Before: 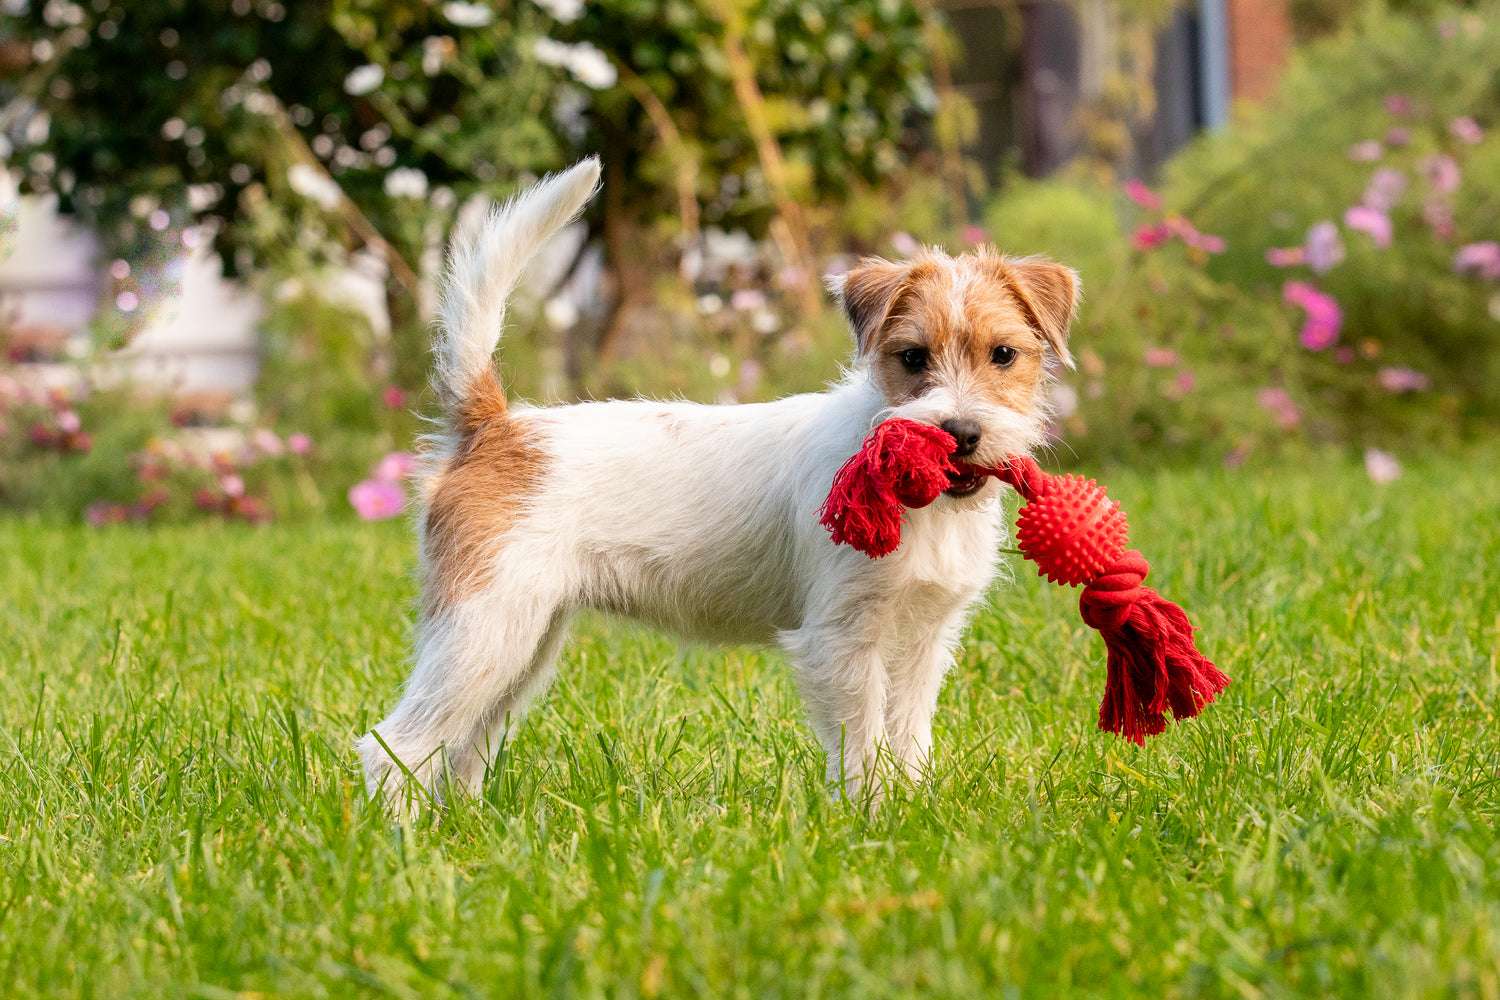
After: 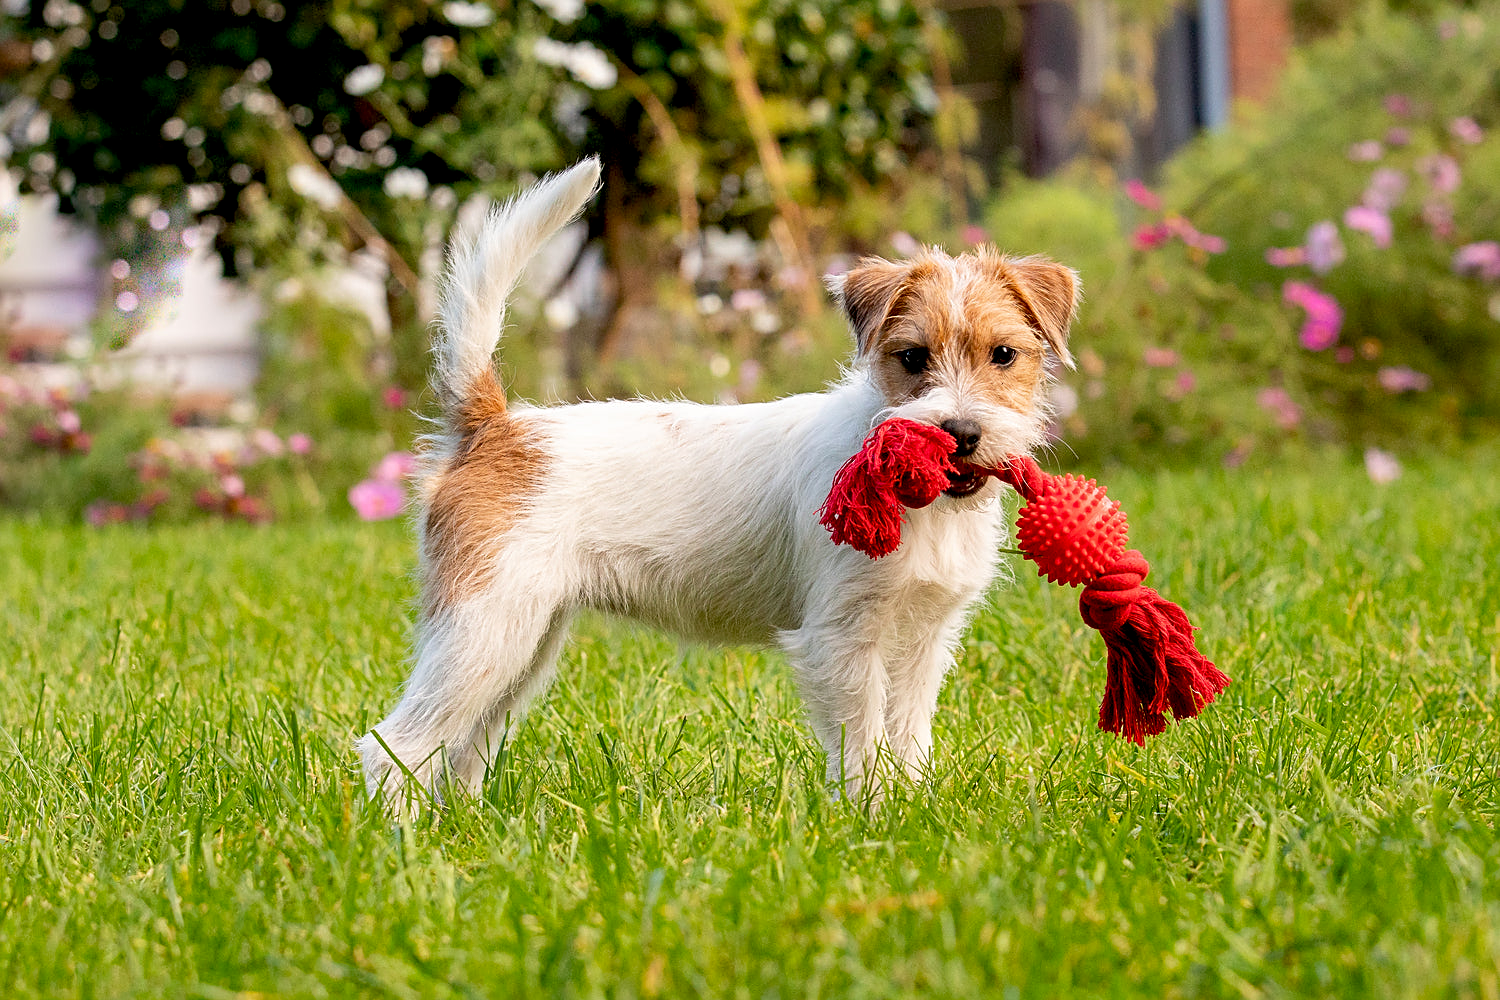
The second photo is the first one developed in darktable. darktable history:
sharpen: on, module defaults
exposure: black level correction 0.01, exposure 0.009 EV, compensate highlight preservation false
